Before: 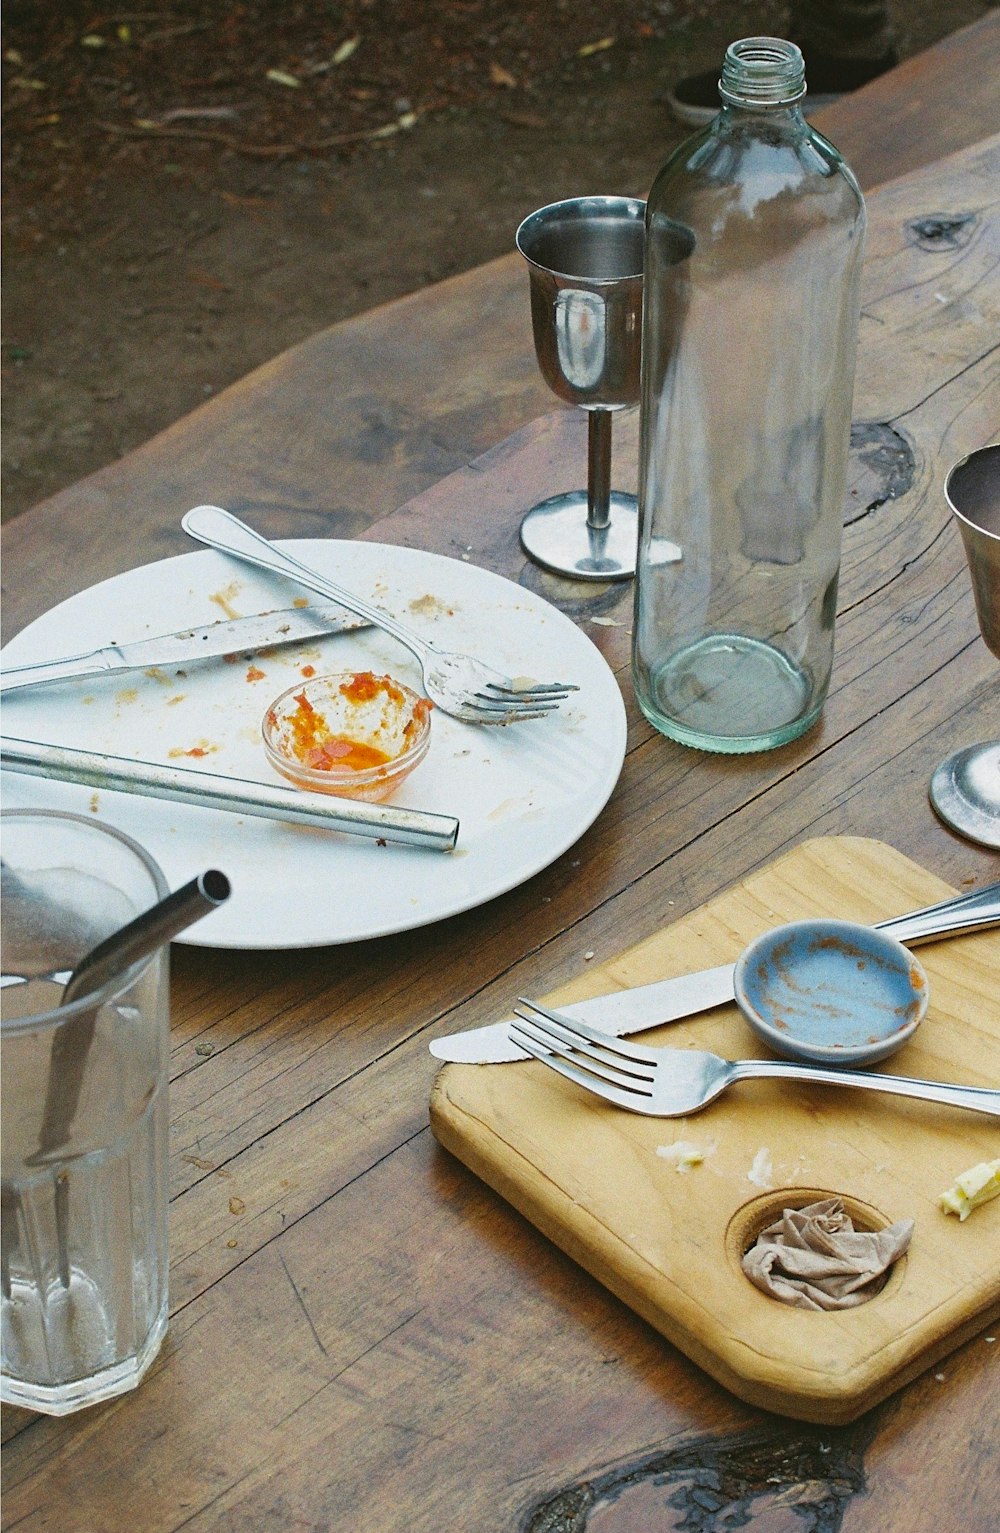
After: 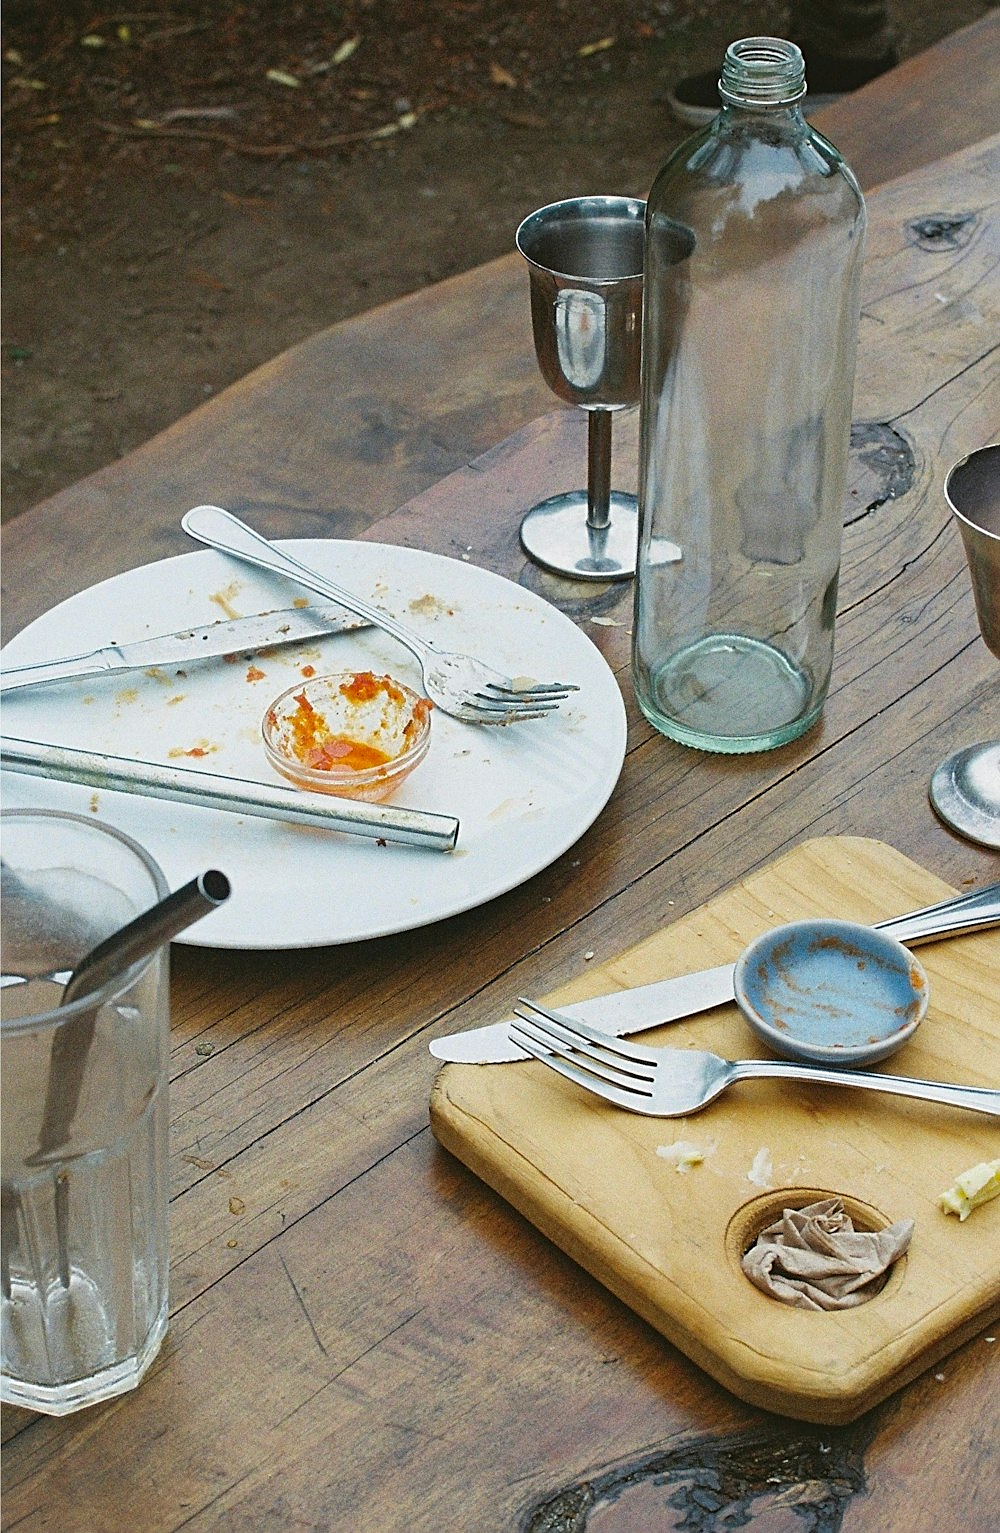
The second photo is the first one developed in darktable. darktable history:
sharpen: radius 1.954
